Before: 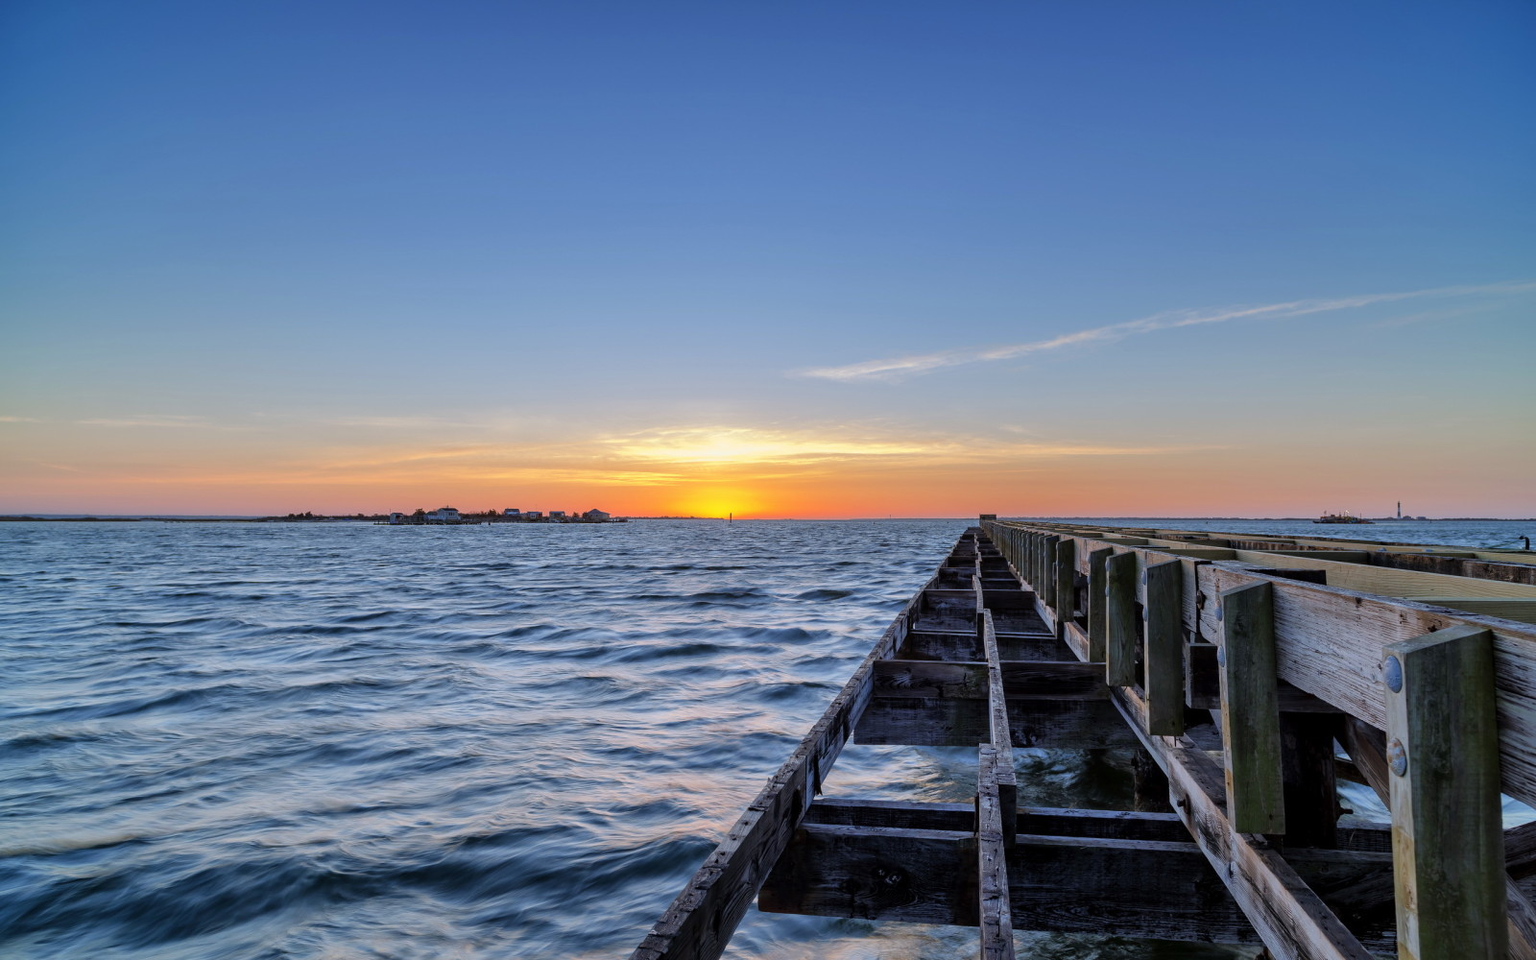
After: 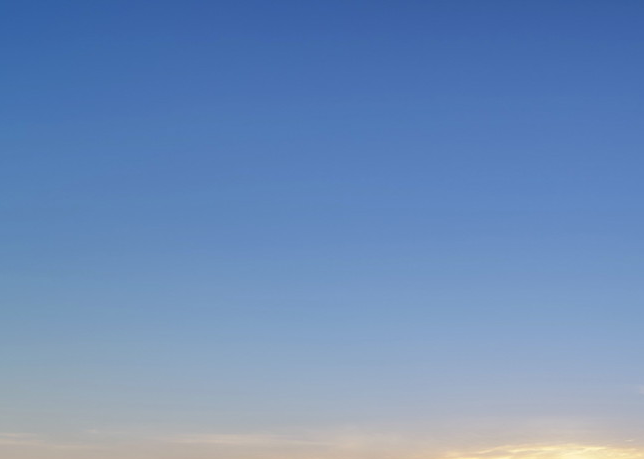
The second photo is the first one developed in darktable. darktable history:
crop and rotate: left 11.073%, top 0.099%, right 48.641%, bottom 53.906%
